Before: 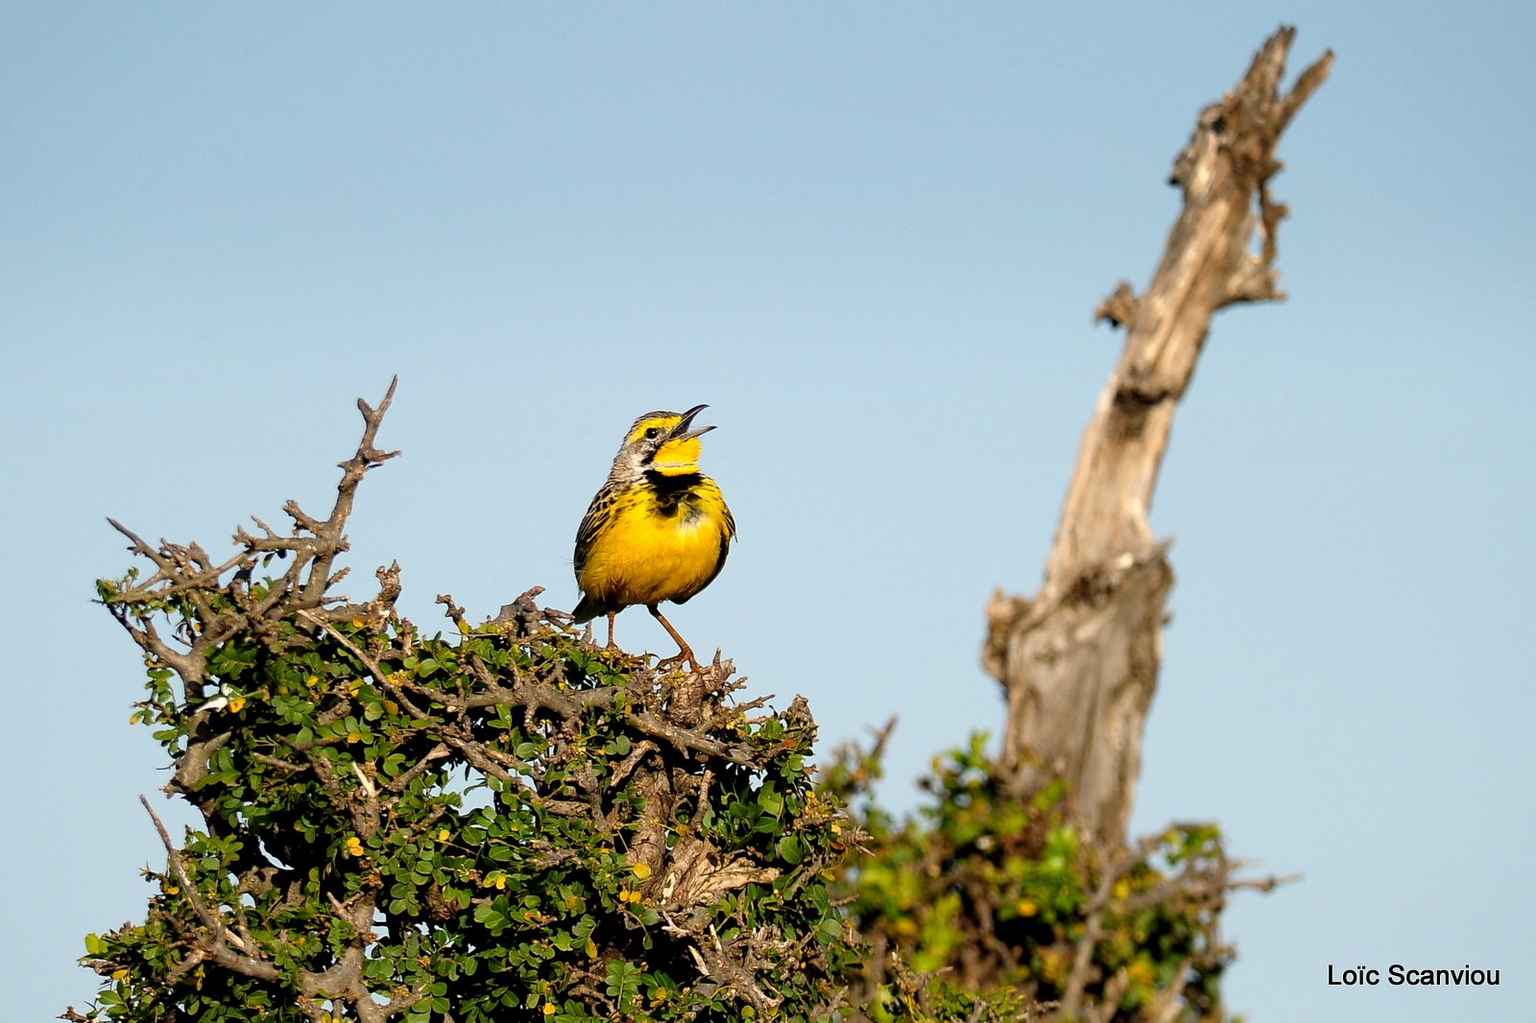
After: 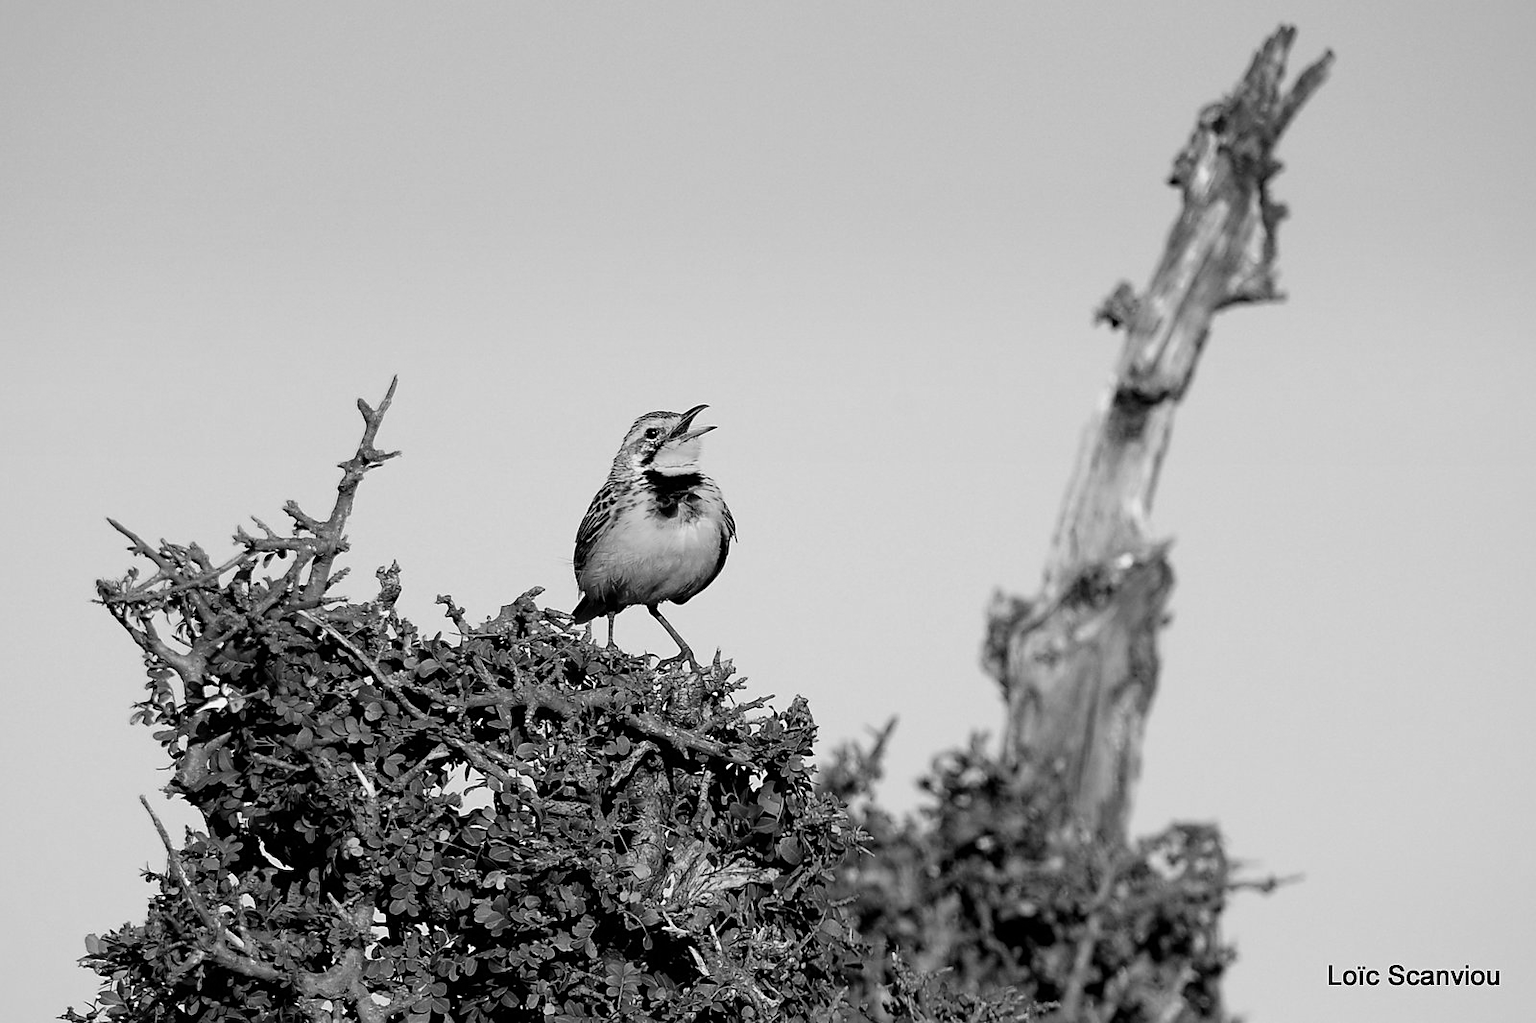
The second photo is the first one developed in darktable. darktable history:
color calibration: output gray [0.267, 0.423, 0.267, 0], illuminant as shot in camera, x 0.358, y 0.373, temperature 4628.91 K
sharpen: amount 0.215
